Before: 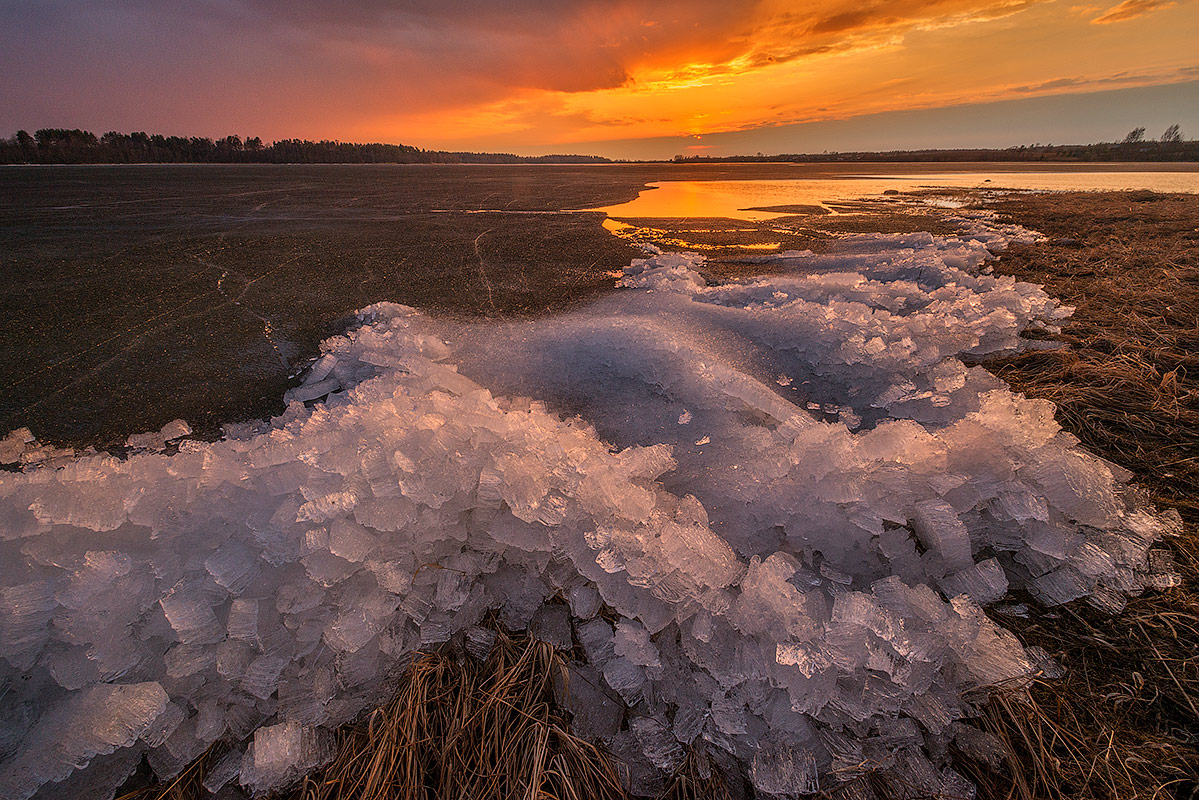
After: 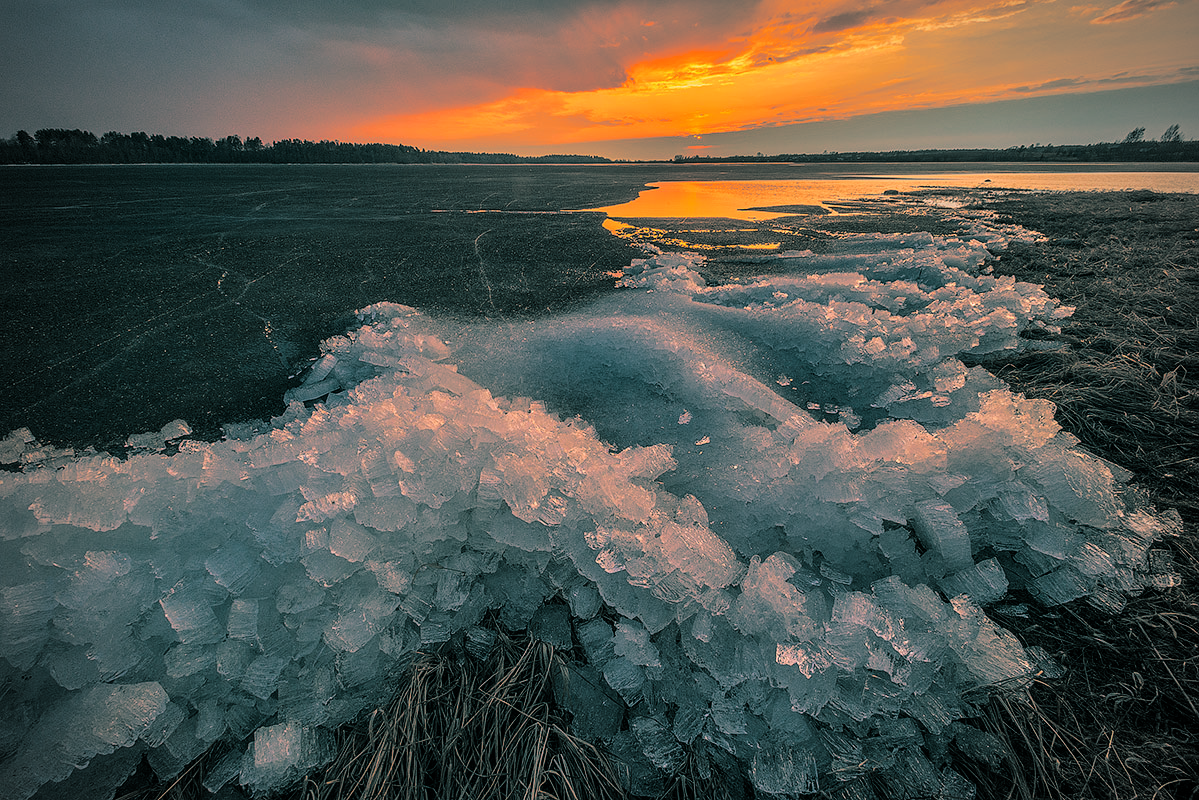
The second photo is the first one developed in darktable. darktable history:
split-toning: shadows › hue 186.43°, highlights › hue 49.29°, compress 30.29%
tone curve: curves: ch0 [(0, 0) (0.08, 0.056) (0.4, 0.4) (0.6, 0.612) (0.92, 0.924) (1, 1)], color space Lab, linked channels, preserve colors none
vignetting: unbound false
